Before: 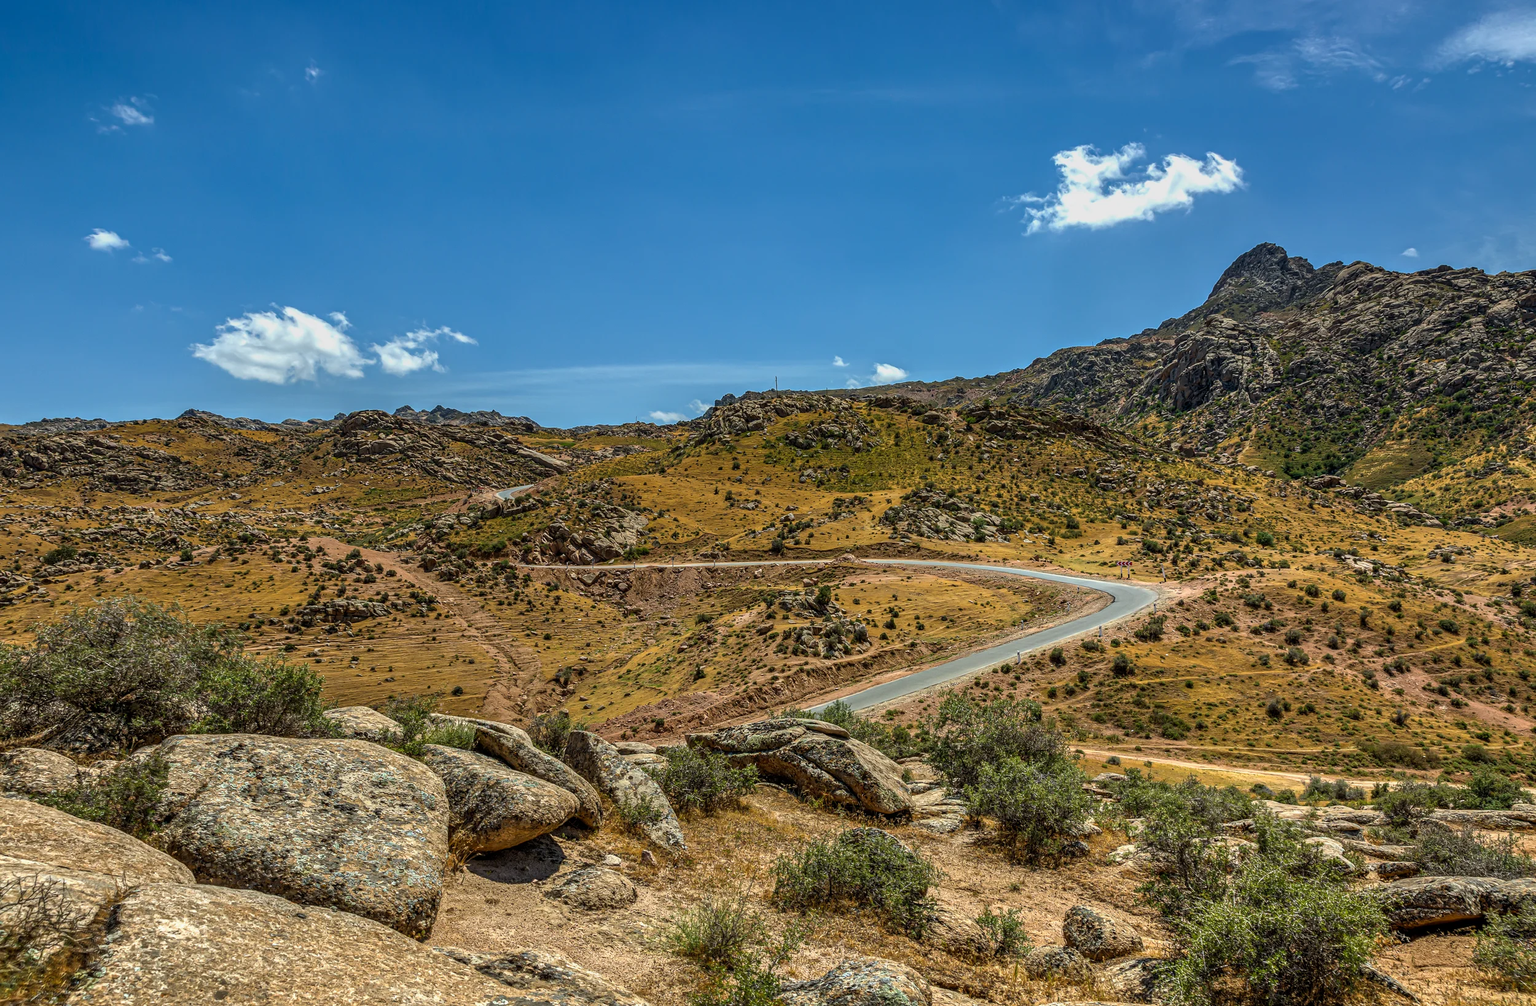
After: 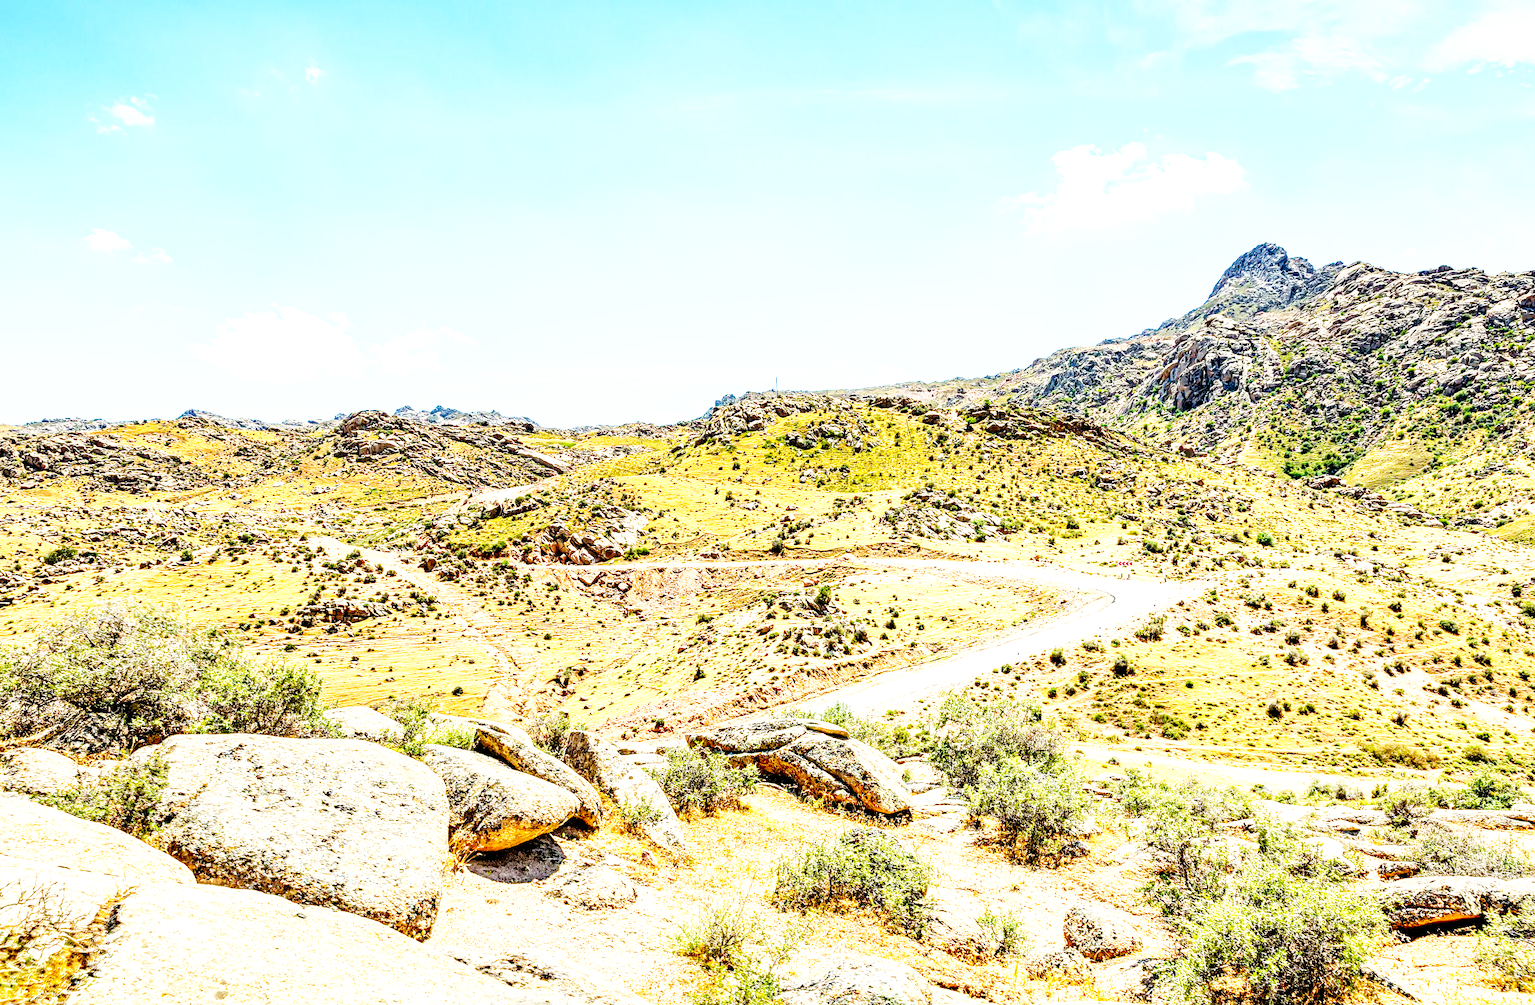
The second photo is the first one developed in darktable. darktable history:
base curve: curves: ch0 [(0, 0) (0.007, 0.004) (0.027, 0.03) (0.046, 0.07) (0.207, 0.54) (0.442, 0.872) (0.673, 0.972) (1, 1)], preserve colors none
exposure: black level correction 0.005, exposure 2.065 EV, compensate highlight preservation false
